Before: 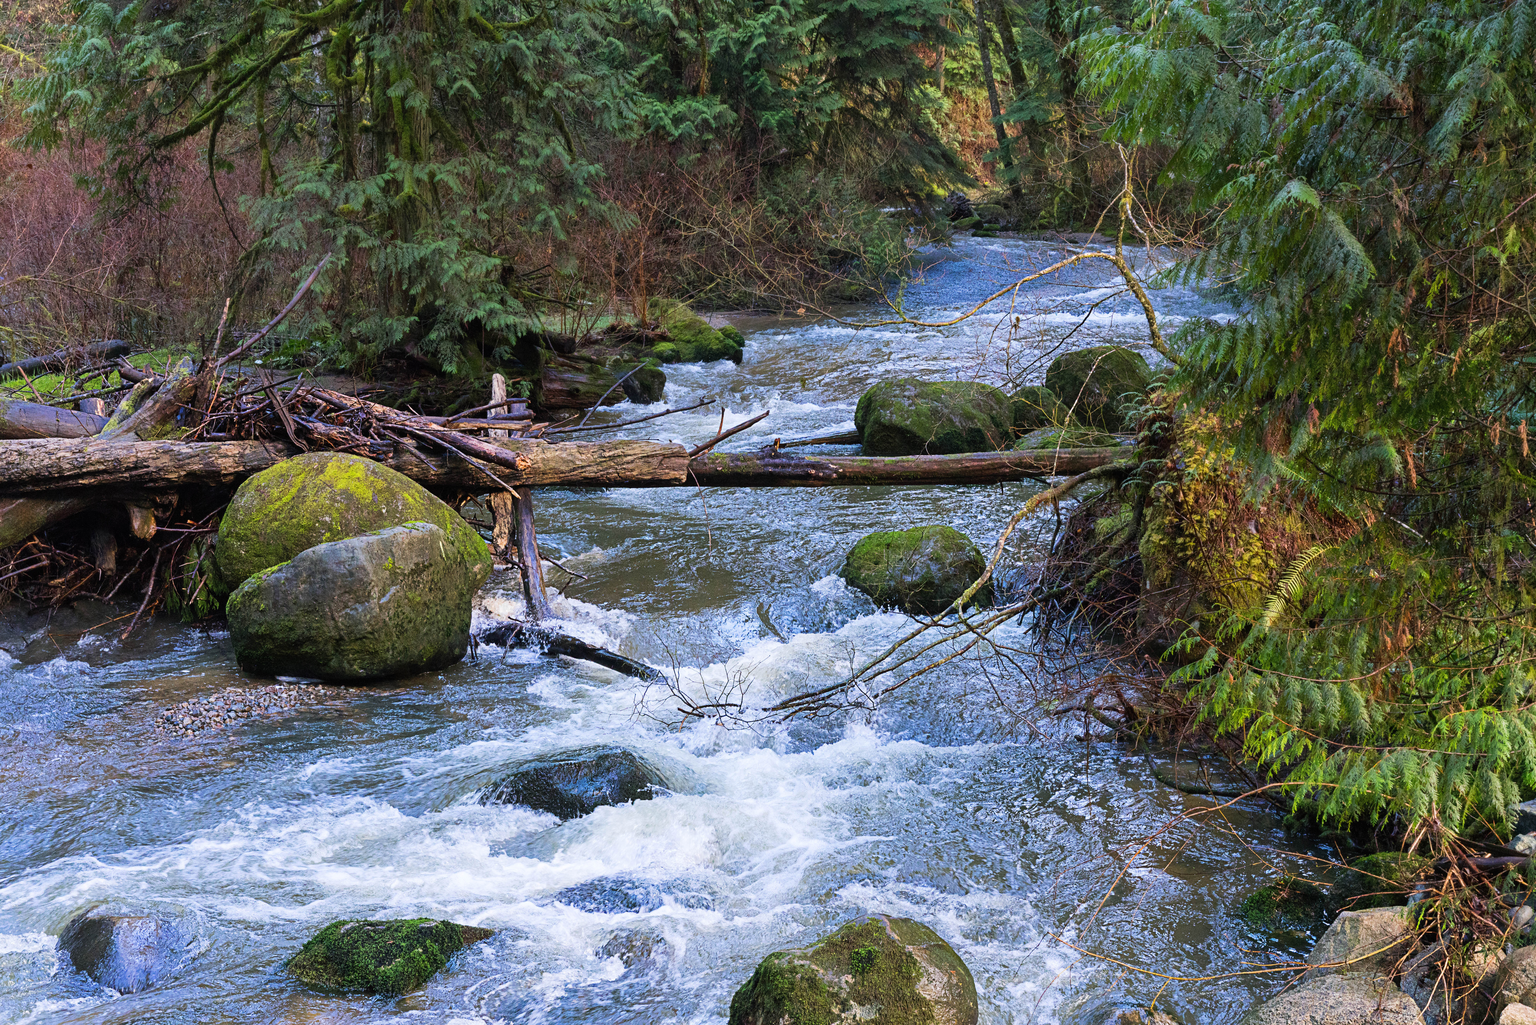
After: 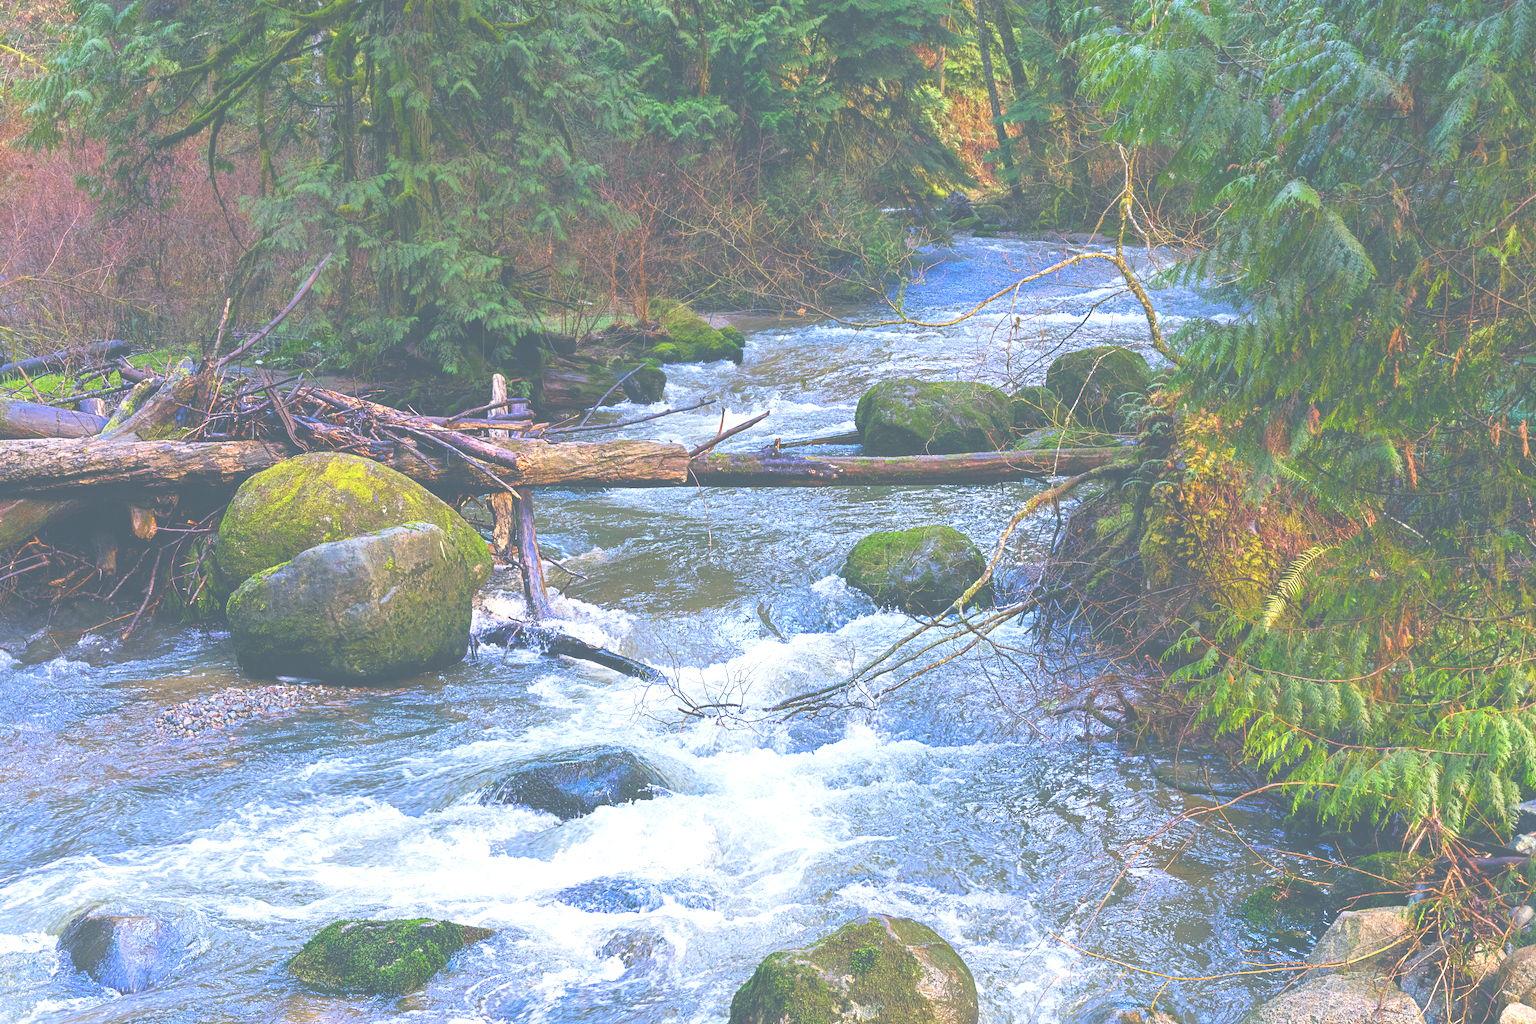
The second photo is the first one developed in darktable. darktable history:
color balance rgb: shadows lift › chroma 7.506%, shadows lift › hue 245.65°, perceptual saturation grading › global saturation 23.327%, perceptual saturation grading › highlights -24.138%, perceptual saturation grading › mid-tones 24.618%, perceptual saturation grading › shadows 38.921%, perceptual brilliance grading › mid-tones 10.151%, perceptual brilliance grading › shadows 14.395%, global vibrance 20%
exposure: black level correction -0.072, exposure 0.502 EV, compensate highlight preservation false
